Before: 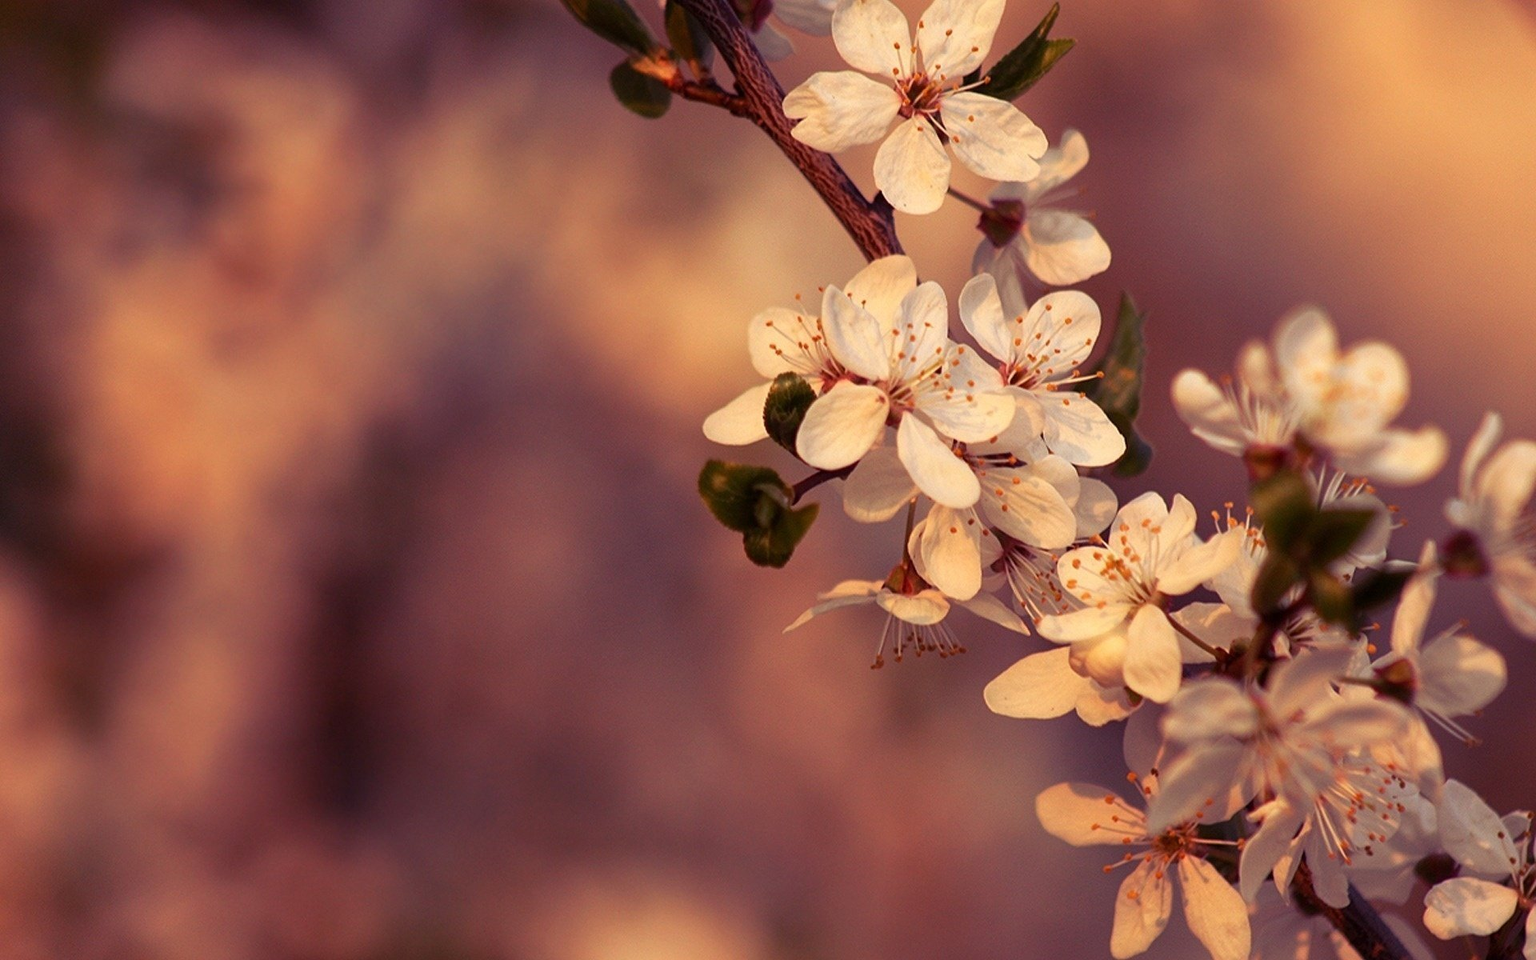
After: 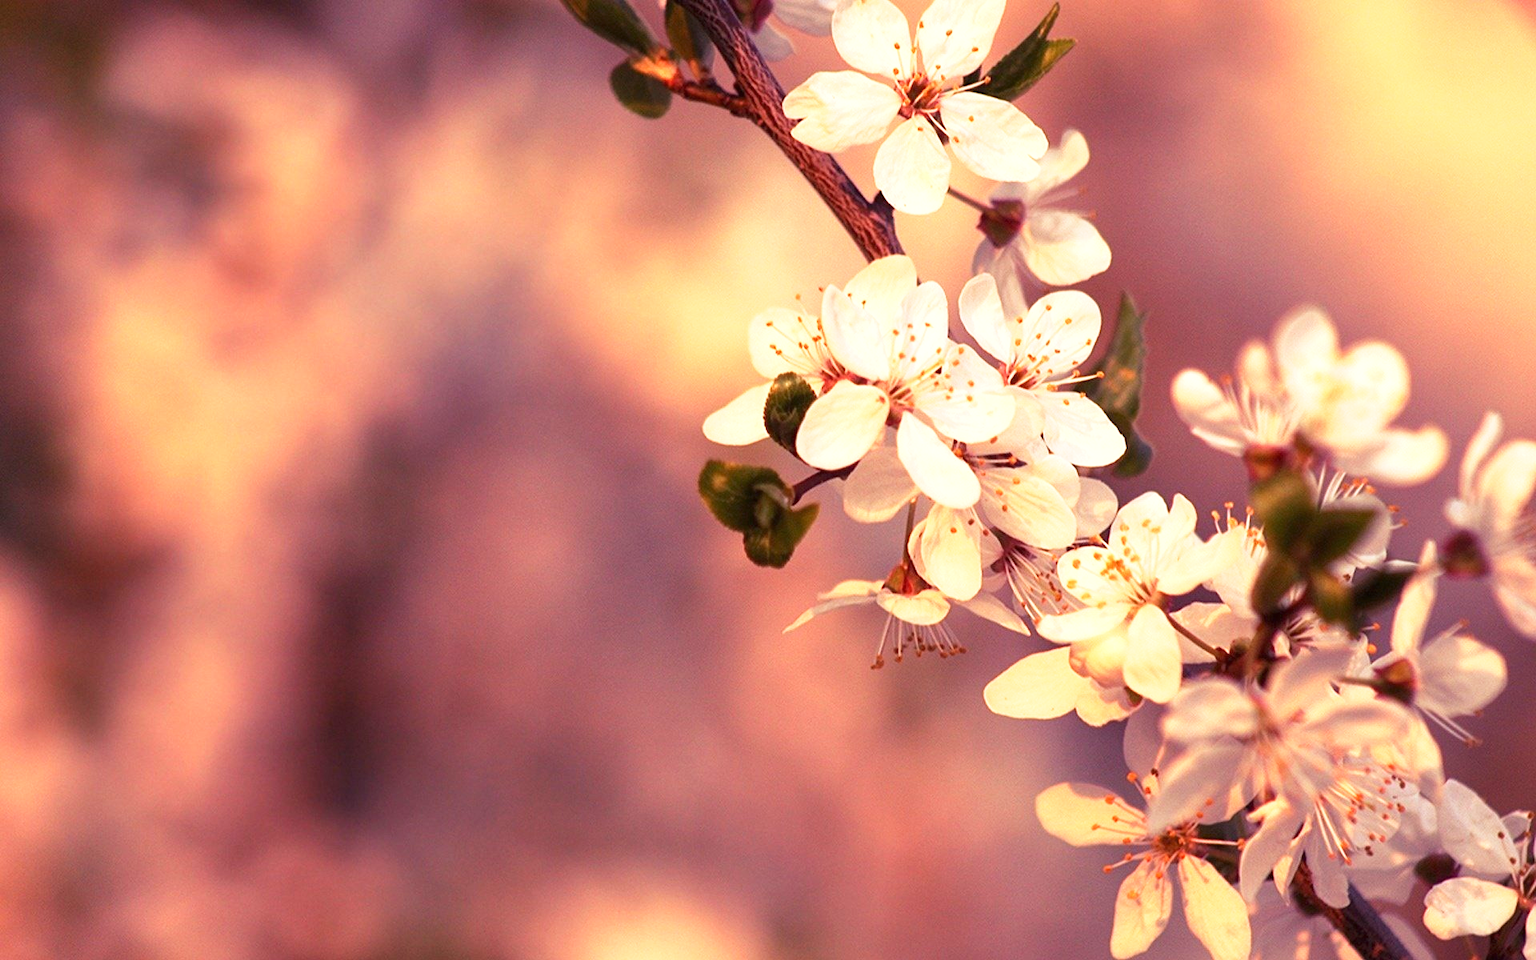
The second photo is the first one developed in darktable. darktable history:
base curve: curves: ch0 [(0, 0) (0.579, 0.807) (1, 1)], preserve colors none
exposure: black level correction 0, exposure 0.691 EV, compensate highlight preservation false
